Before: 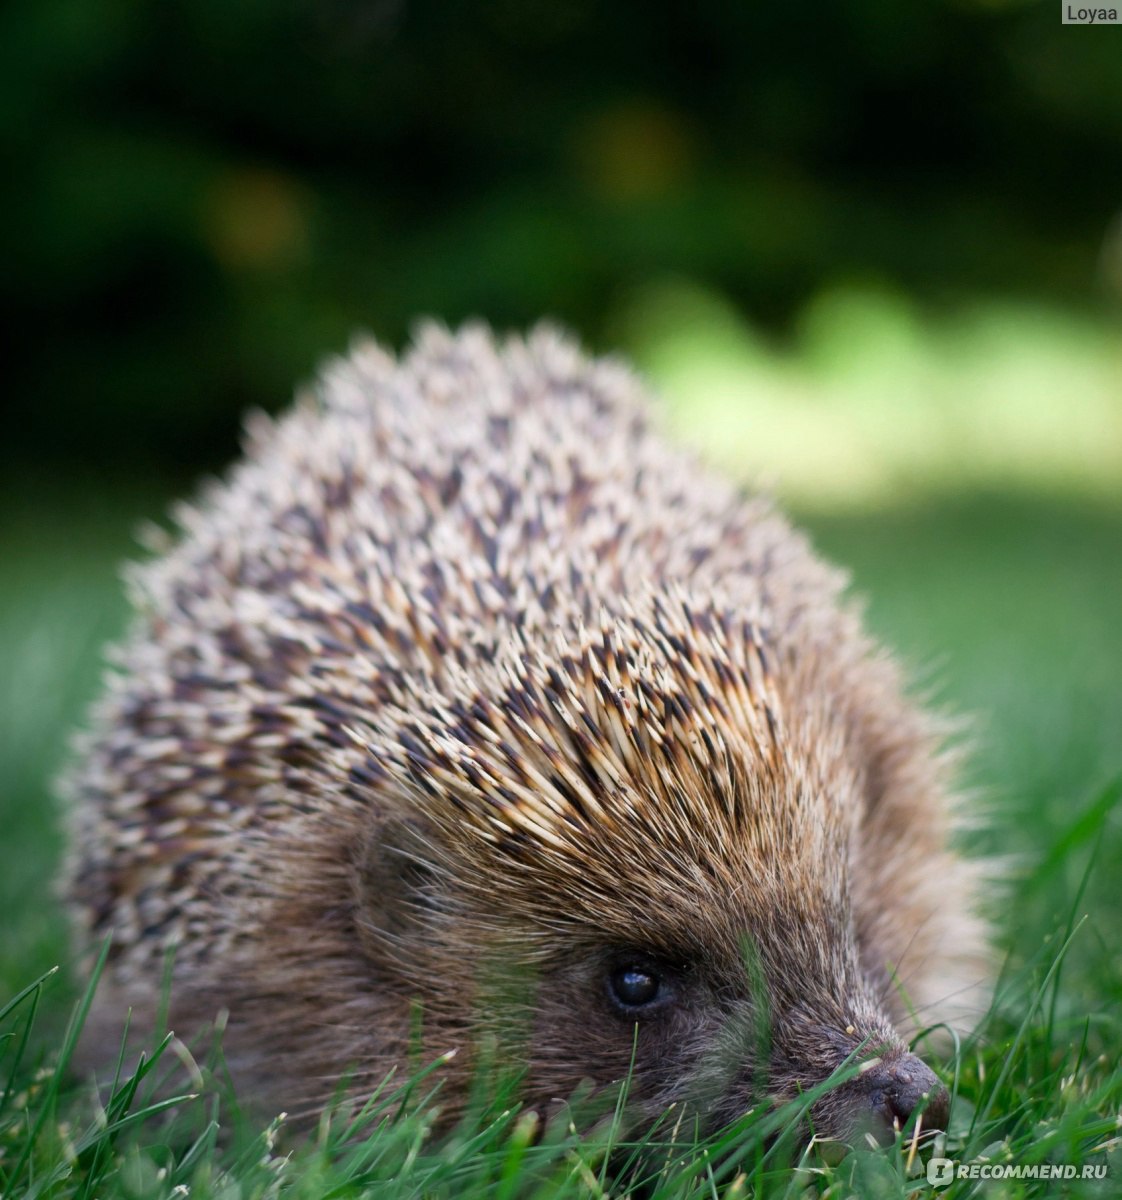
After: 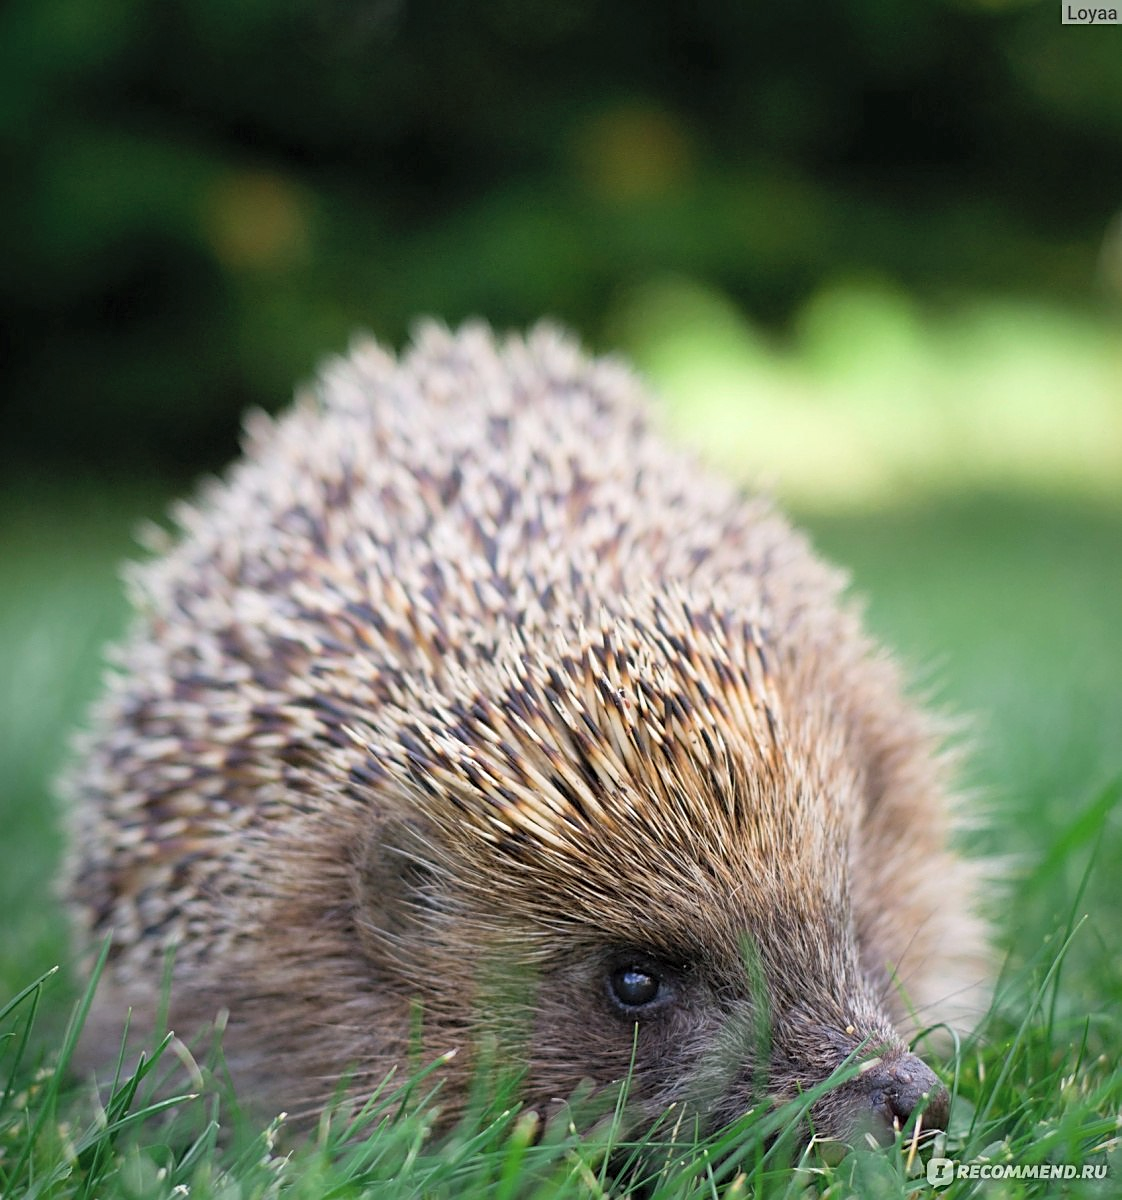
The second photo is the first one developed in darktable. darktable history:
contrast brightness saturation: brightness 0.153
sharpen: on, module defaults
